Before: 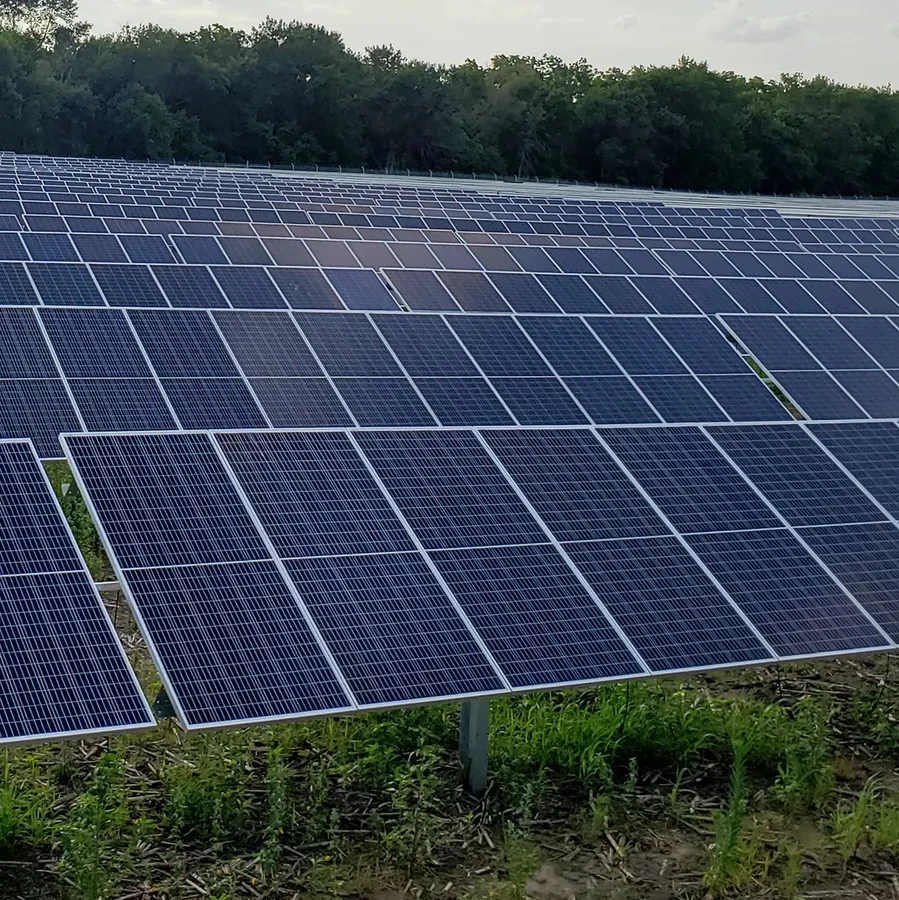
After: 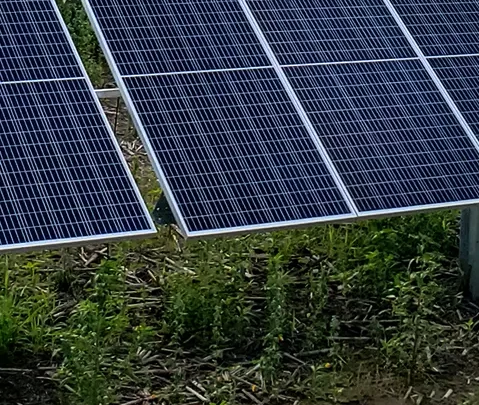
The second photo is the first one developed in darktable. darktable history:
crop and rotate: top 54.778%, right 46.61%, bottom 0.159%
tone equalizer: -8 EV -0.417 EV, -7 EV -0.389 EV, -6 EV -0.333 EV, -5 EV -0.222 EV, -3 EV 0.222 EV, -2 EV 0.333 EV, -1 EV 0.389 EV, +0 EV 0.417 EV, edges refinement/feathering 500, mask exposure compensation -1.57 EV, preserve details no
